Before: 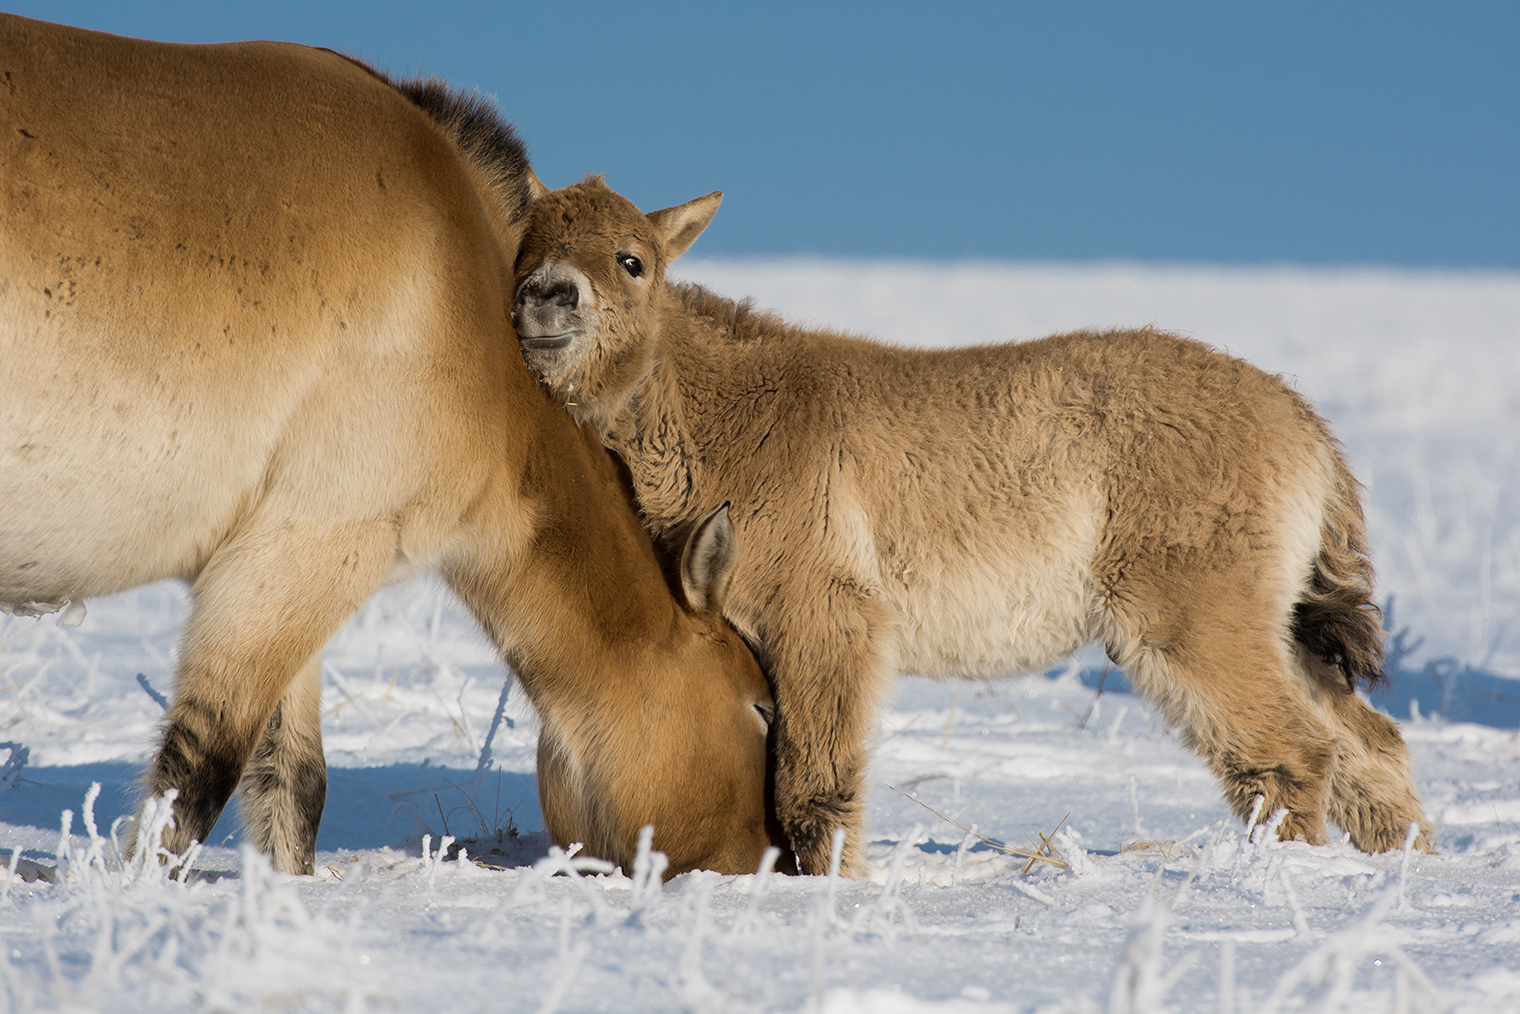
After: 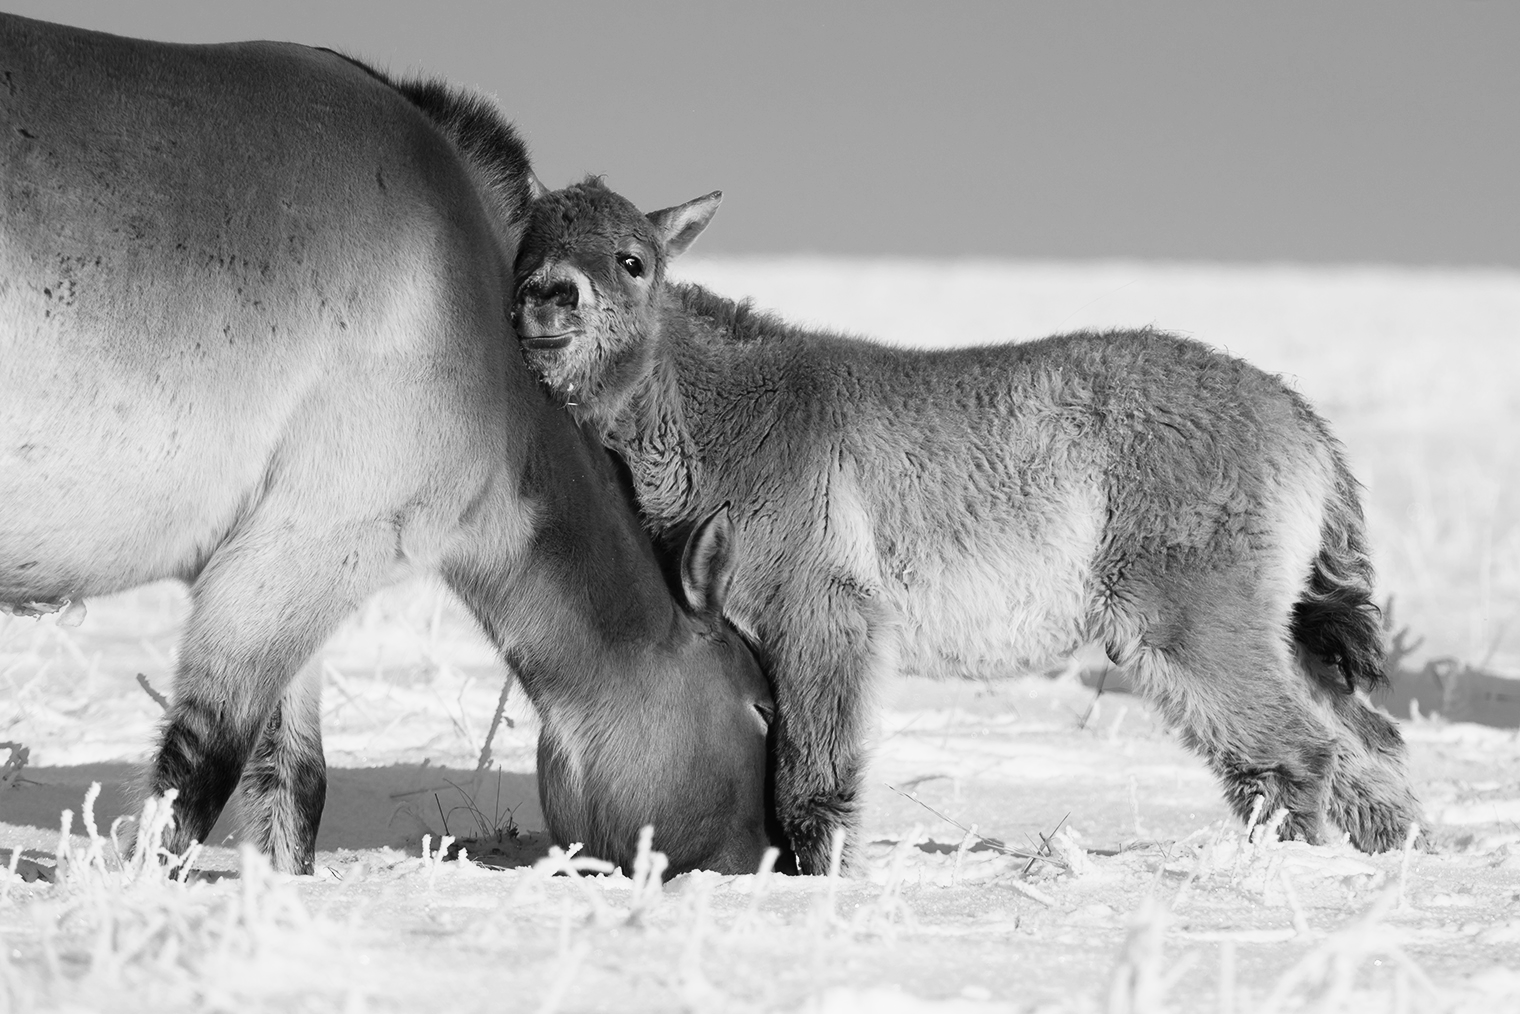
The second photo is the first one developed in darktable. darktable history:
tone curve: curves: ch0 [(0, 0.013) (0.198, 0.175) (0.512, 0.582) (0.625, 0.754) (0.81, 0.934) (1, 1)], color space Lab, linked channels, preserve colors none
color calibration "t3mujinpack channel mixer": output gray [0.22, 0.42, 0.37, 0], gray › normalize channels true, illuminant same as pipeline (D50), adaptation XYZ, x 0.346, y 0.359, gamut compression 0
